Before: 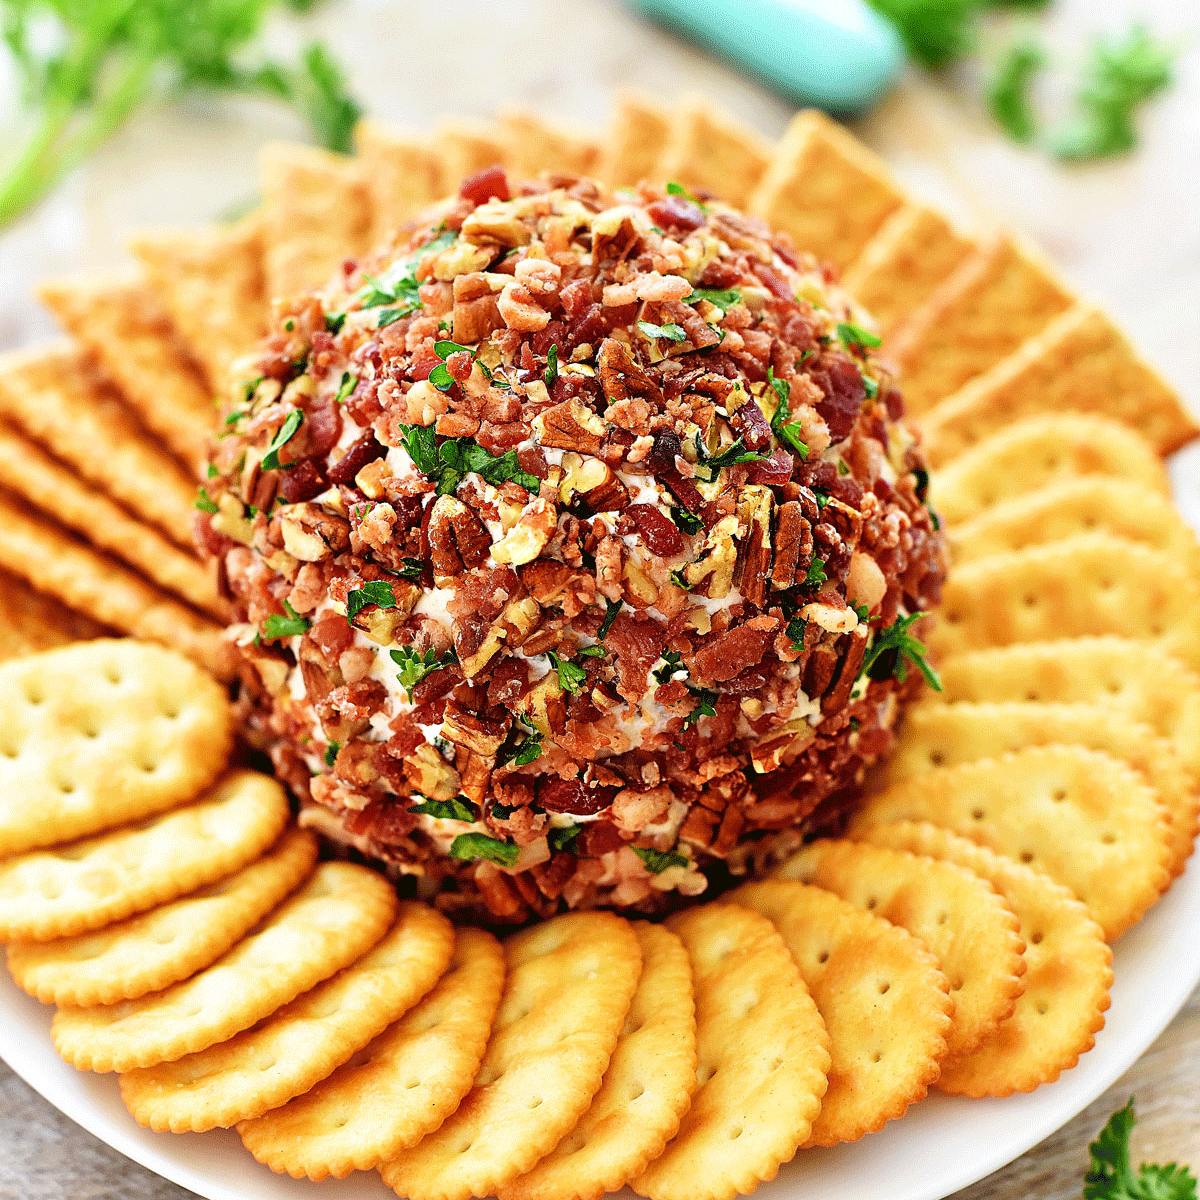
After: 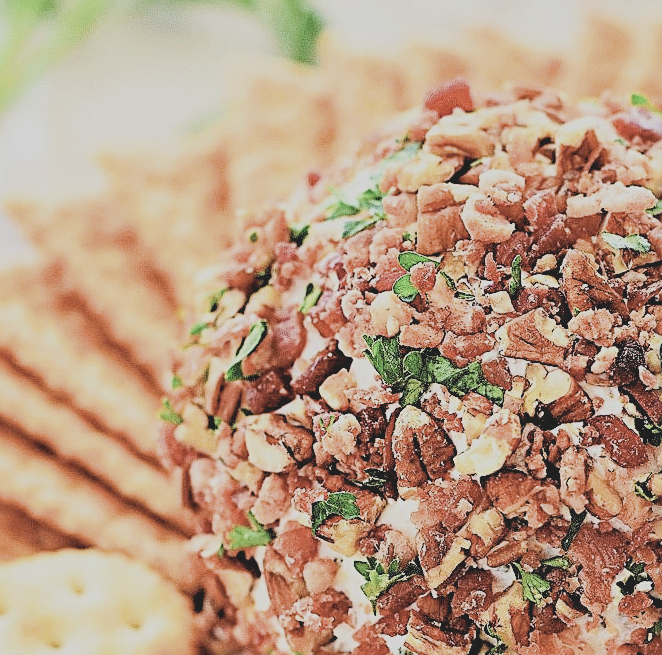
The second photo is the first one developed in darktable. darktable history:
sharpen: radius 2.532, amount 0.63
exposure: exposure 1 EV, compensate highlight preservation false
crop and rotate: left 3.054%, top 7.421%, right 41.772%, bottom 37.945%
contrast brightness saturation: contrast -0.255, saturation -0.444
filmic rgb: black relative exposure -4.4 EV, white relative exposure 5 EV, hardness 2.17, latitude 40.05%, contrast 1.156, highlights saturation mix 10.93%, shadows ↔ highlights balance 0.793%
local contrast: highlights 100%, shadows 100%, detail 119%, midtone range 0.2
